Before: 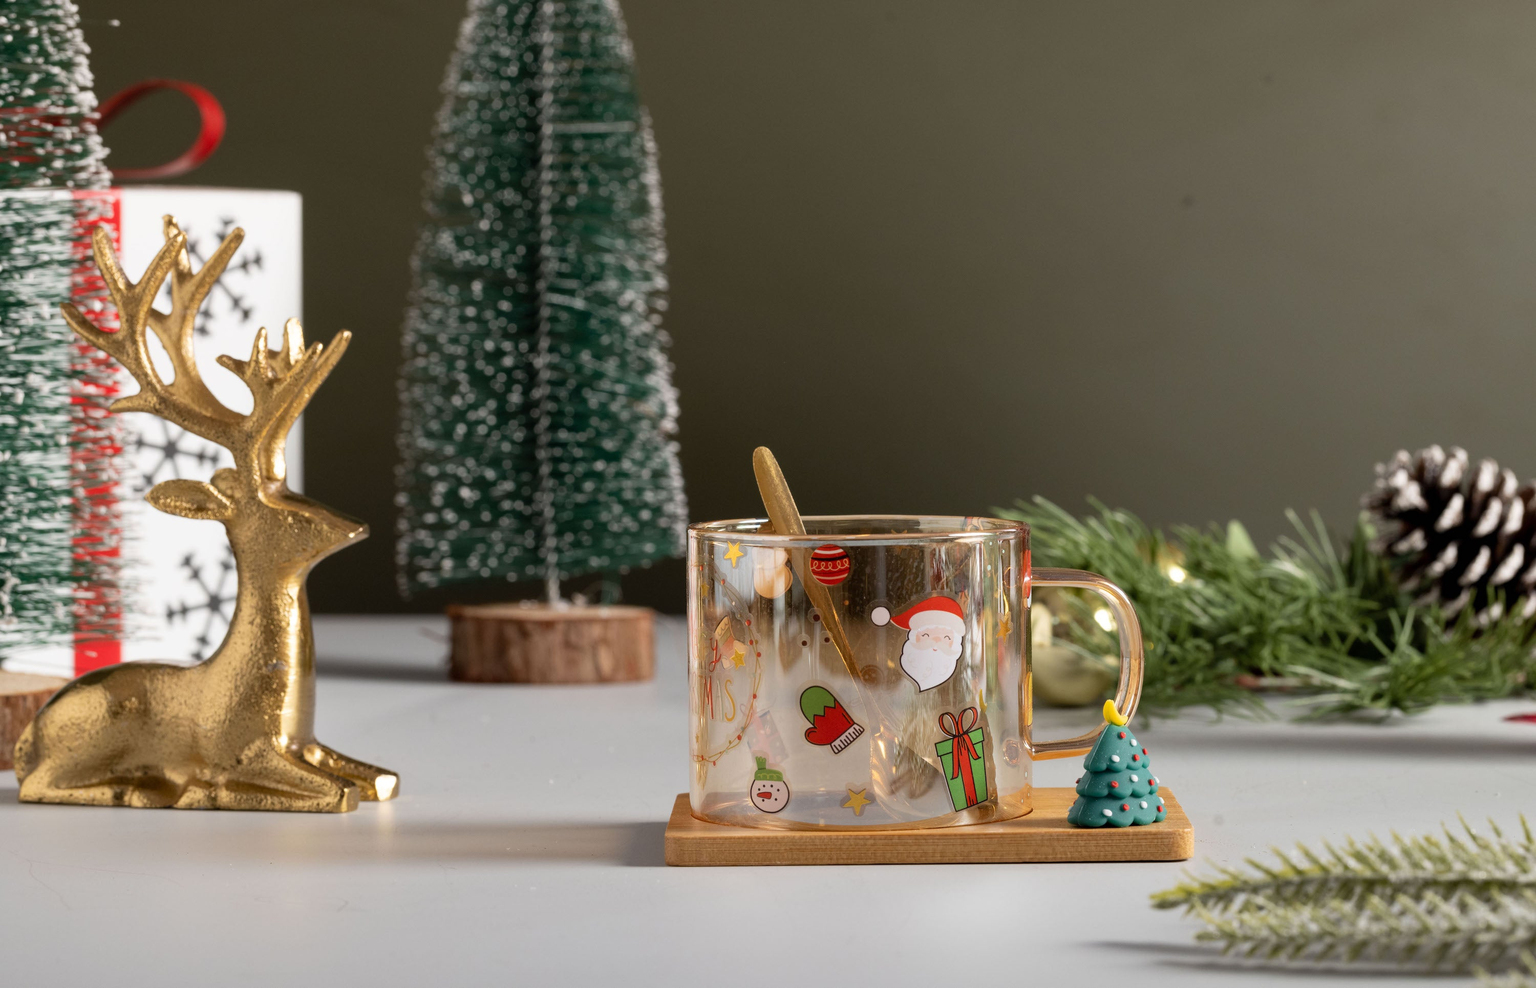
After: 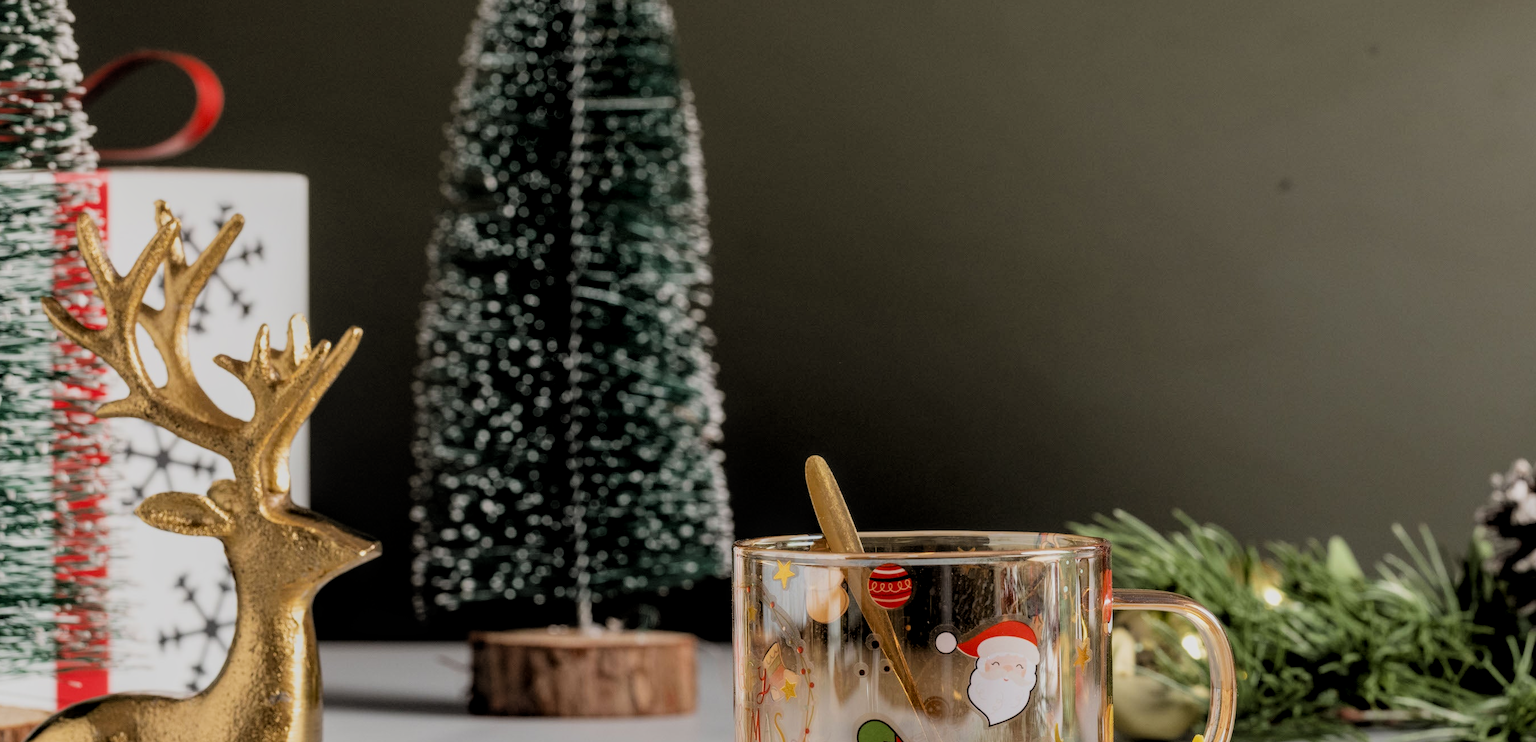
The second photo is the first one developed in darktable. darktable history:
crop: left 1.509%, top 3.452%, right 7.696%, bottom 28.452%
filmic rgb: black relative exposure -4.58 EV, white relative exposure 4.8 EV, threshold 3 EV, hardness 2.36, latitude 36.07%, contrast 1.048, highlights saturation mix 1.32%, shadows ↔ highlights balance 1.25%, color science v4 (2020), enable highlight reconstruction true
local contrast: on, module defaults
